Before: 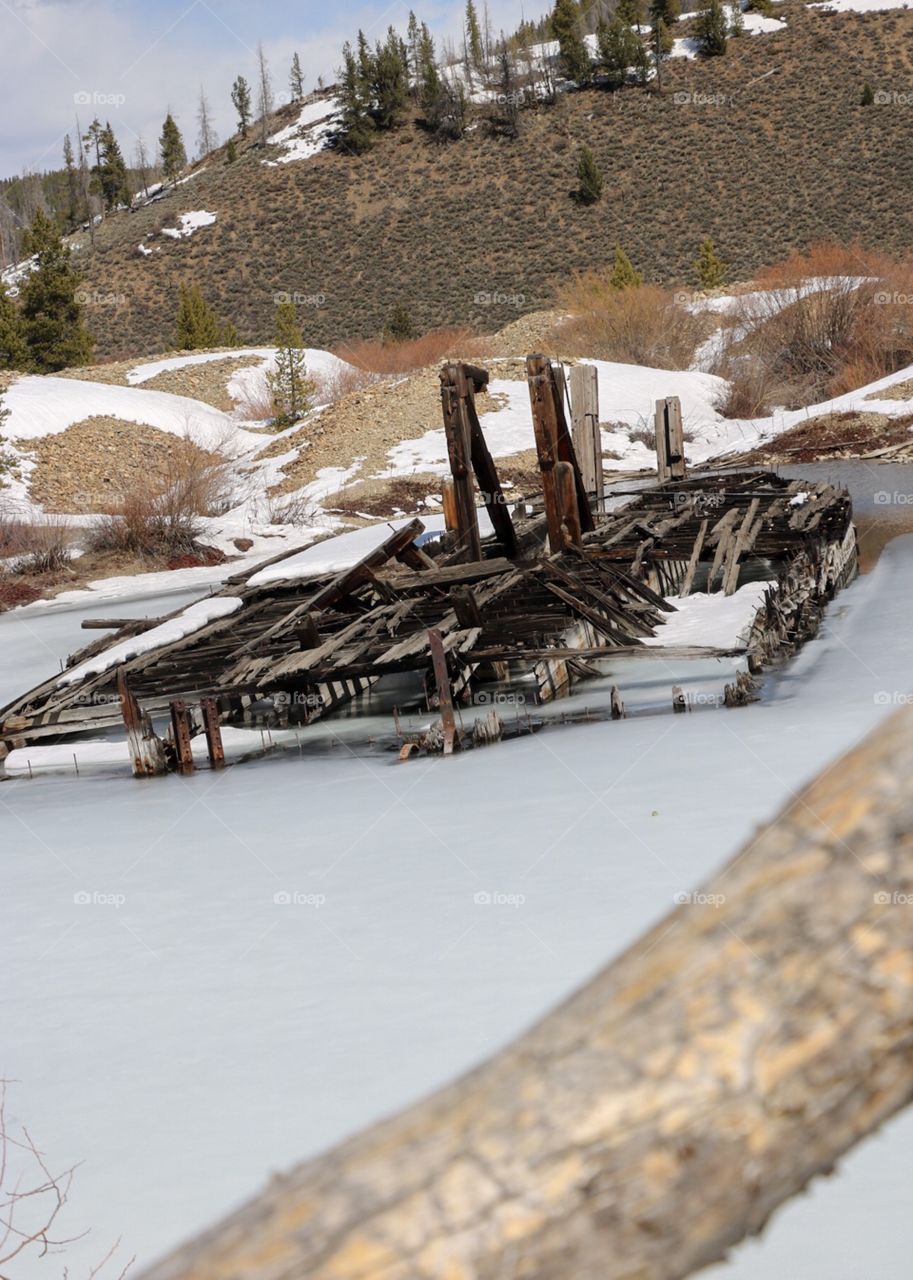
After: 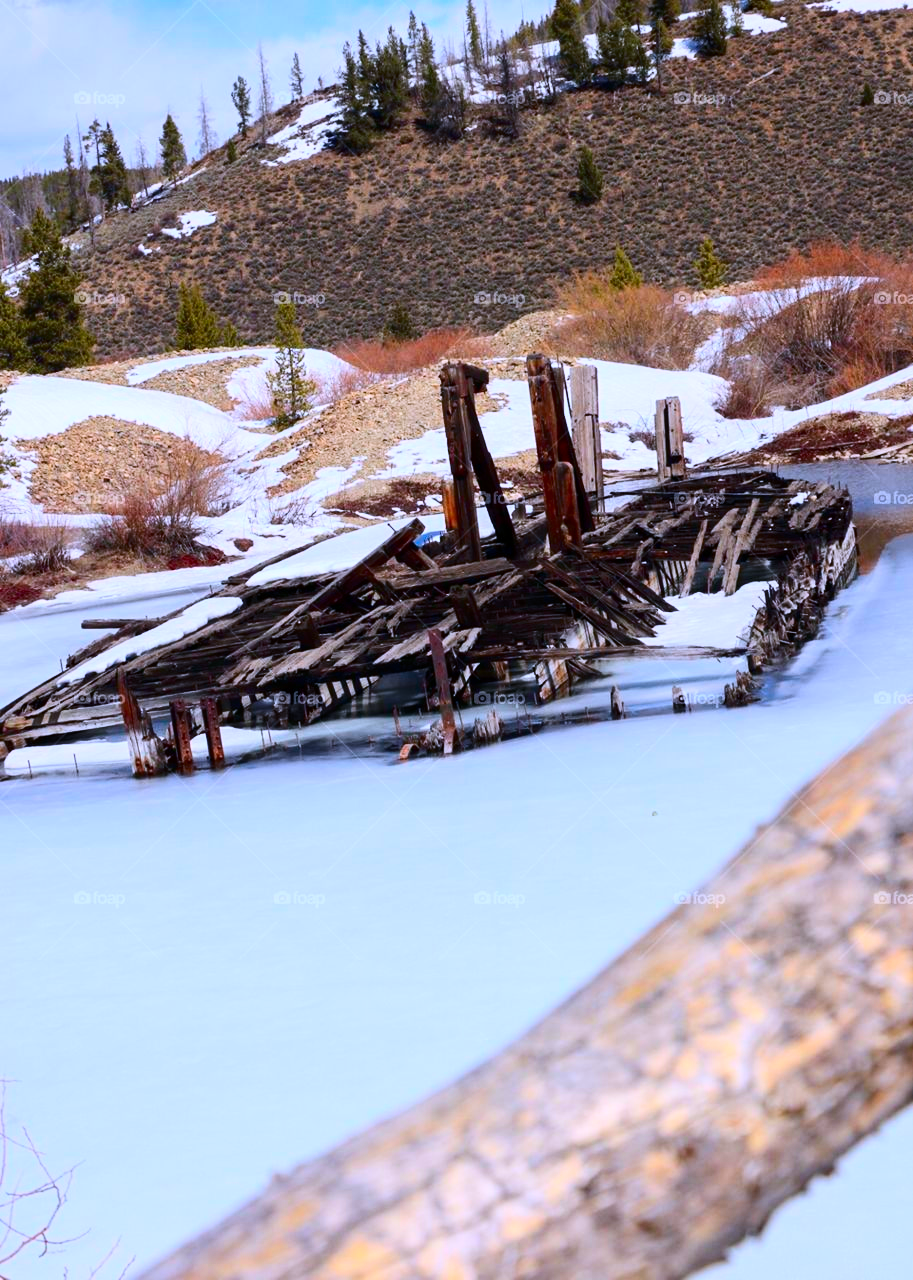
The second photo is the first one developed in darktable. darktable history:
color calibration: illuminant custom, x 0.373, y 0.389, temperature 4265.15 K
contrast brightness saturation: contrast 0.265, brightness 0.012, saturation 0.889
